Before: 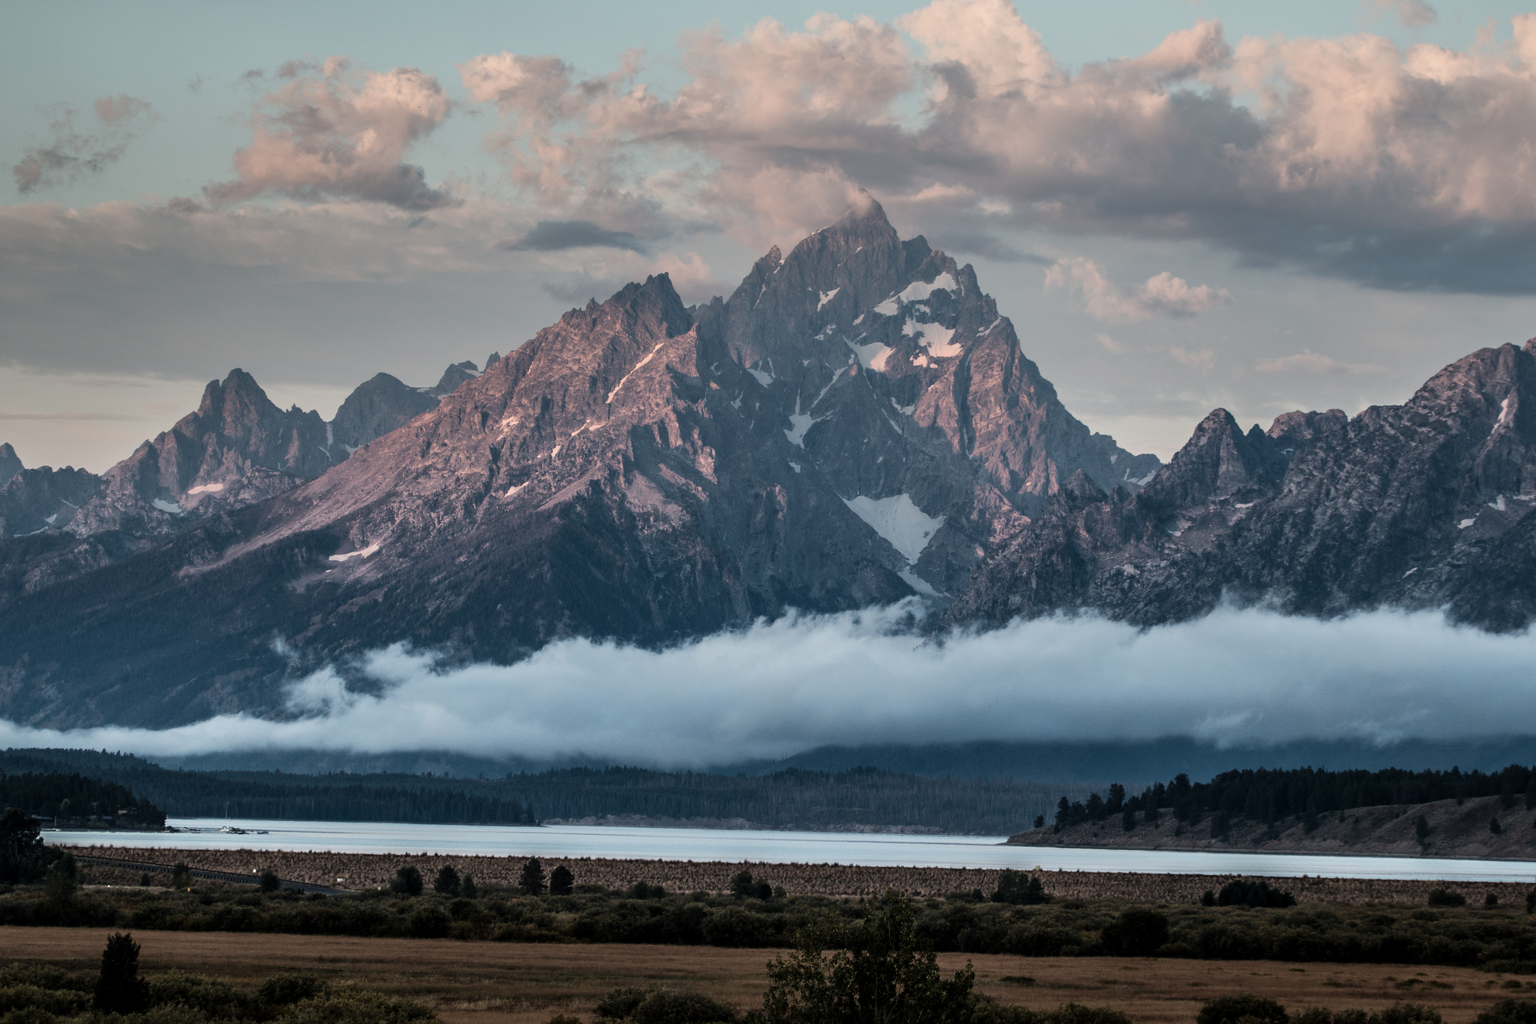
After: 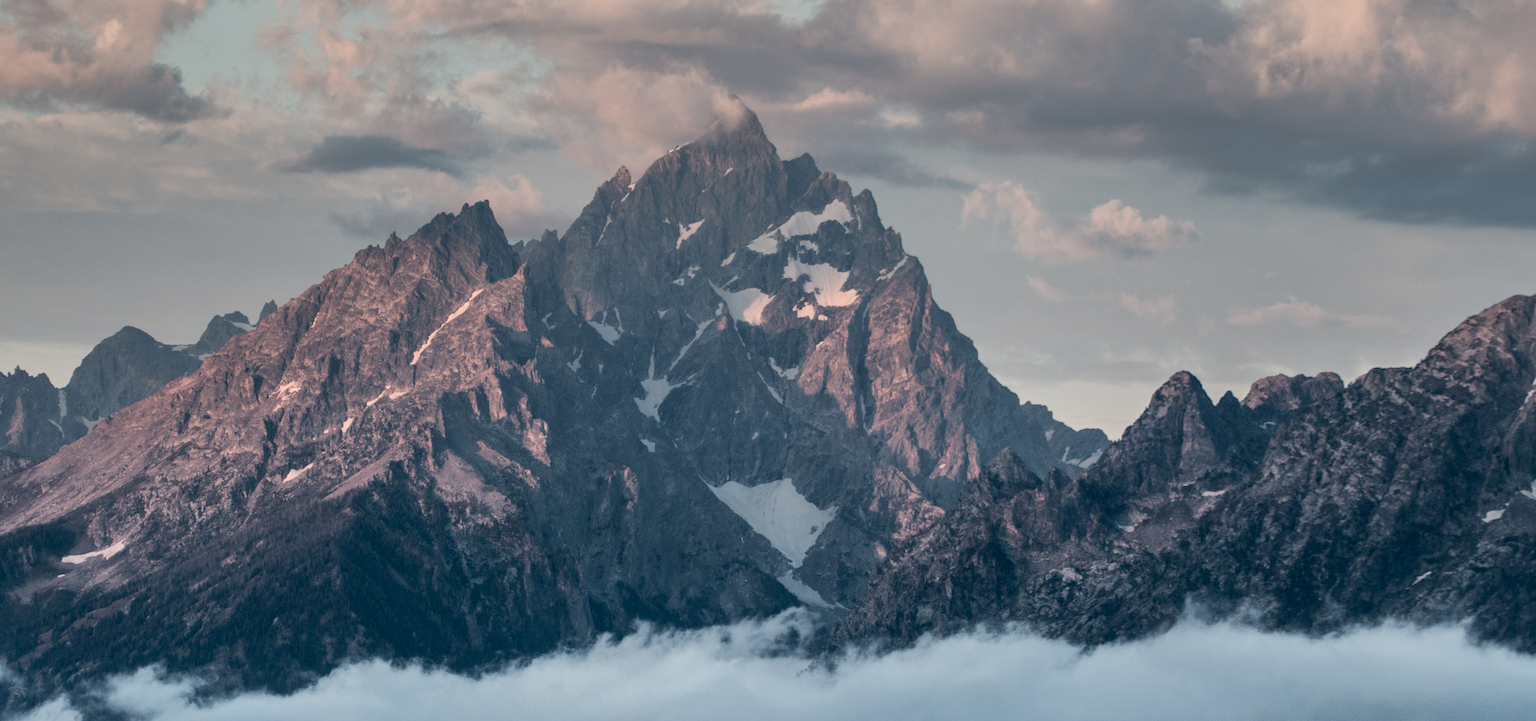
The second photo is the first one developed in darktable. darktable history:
crop: left 18.253%, top 11.103%, right 2.286%, bottom 32.88%
exposure: black level correction 0.01, exposure 0.016 EV, compensate highlight preservation false
